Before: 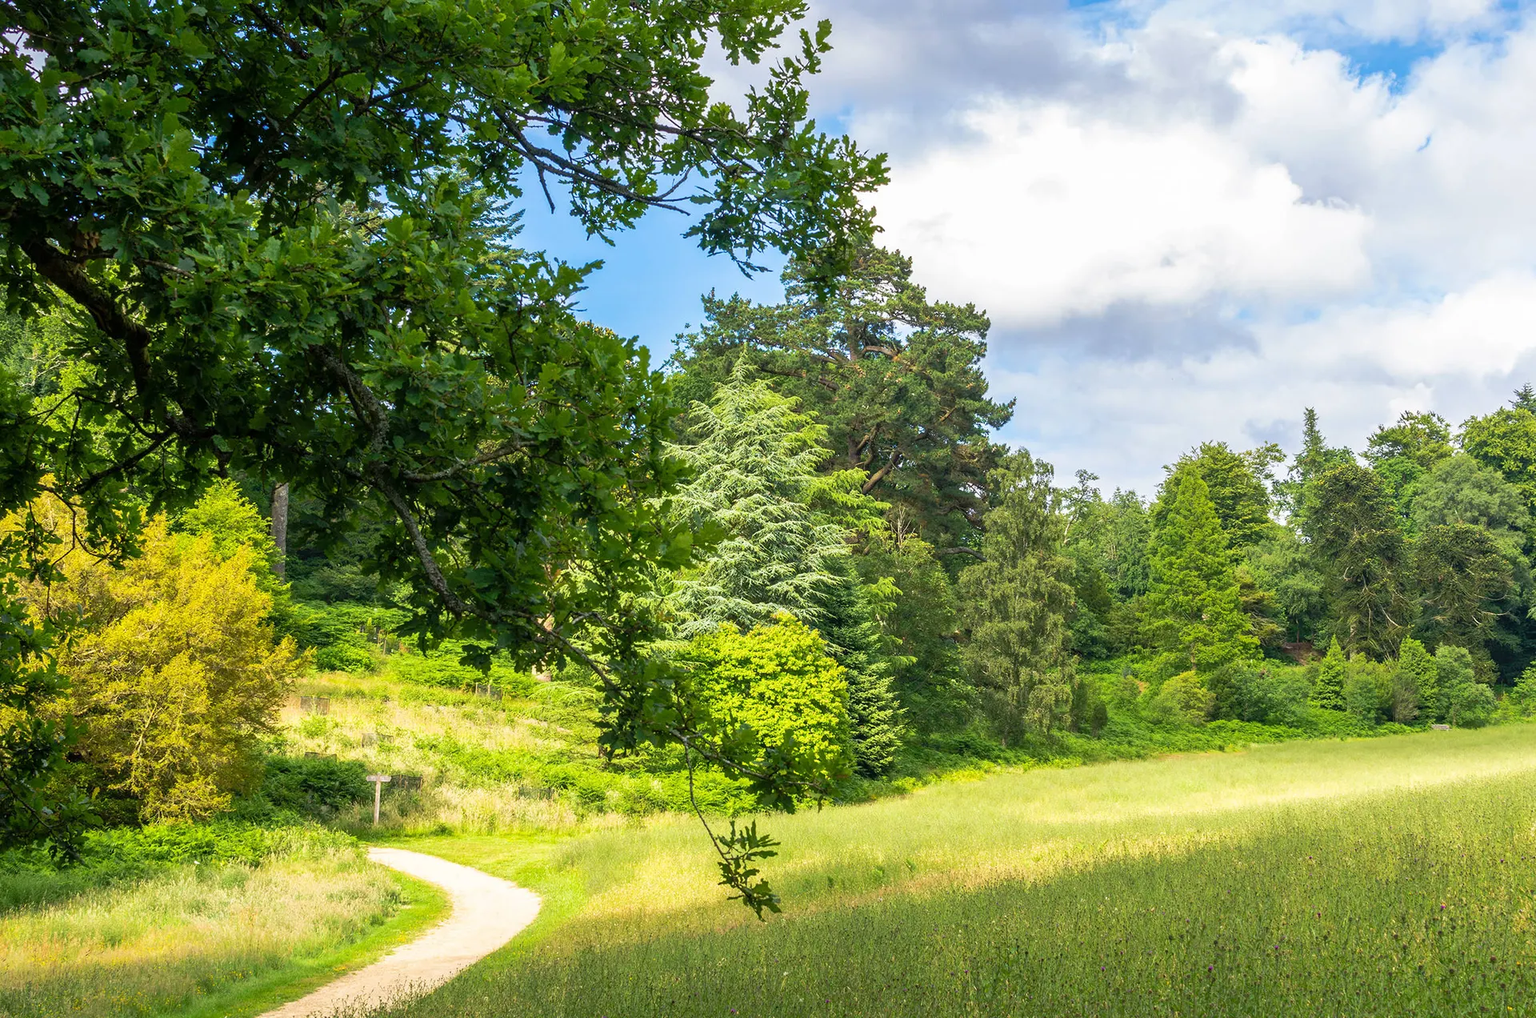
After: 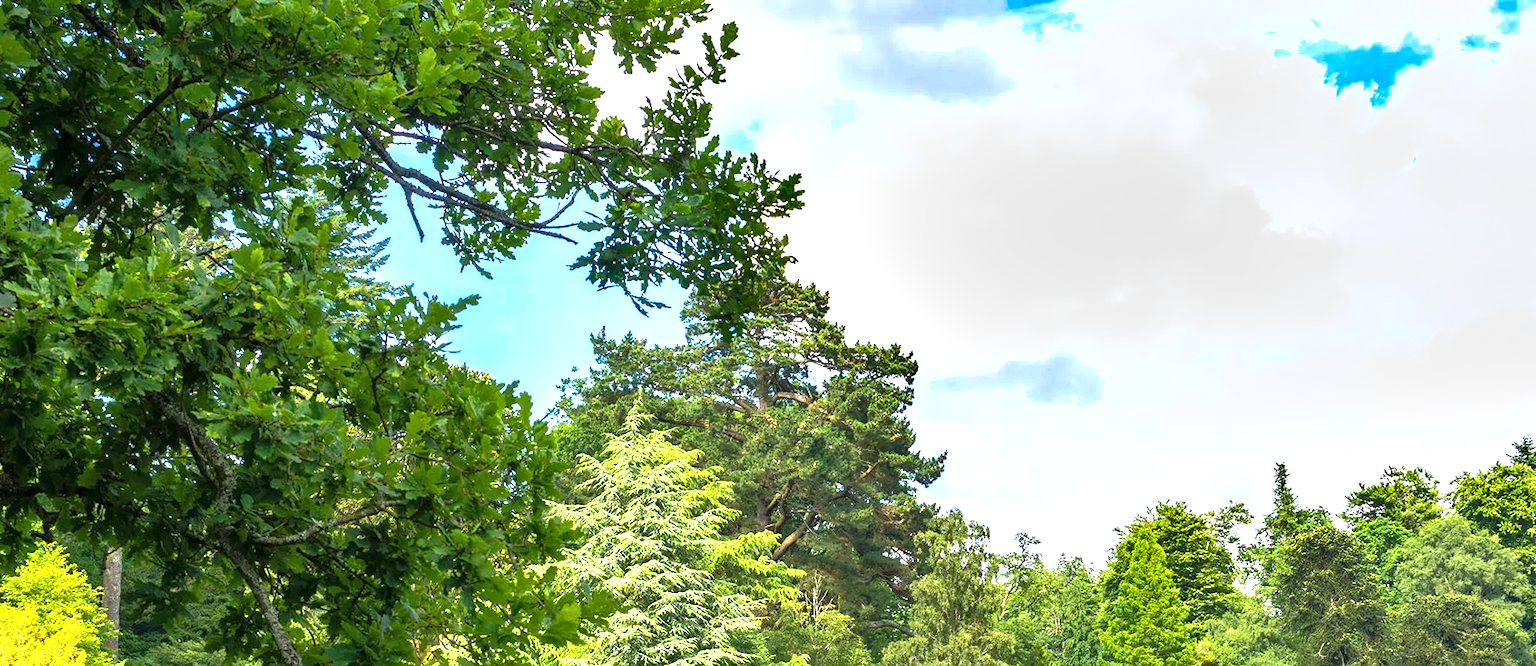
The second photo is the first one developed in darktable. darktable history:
crop and rotate: left 11.818%, bottom 42.201%
exposure: exposure 0.951 EV, compensate highlight preservation false
shadows and highlights: shadows 25.59, highlights -47.92, soften with gaussian
